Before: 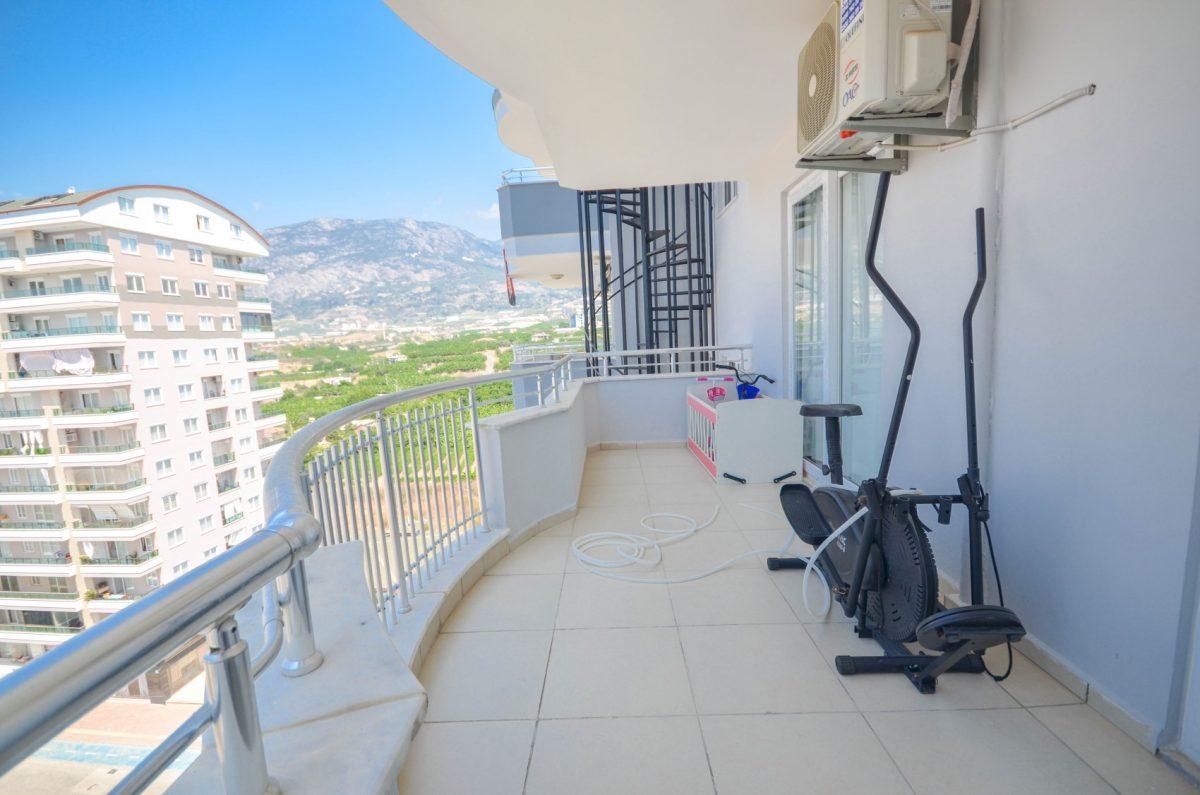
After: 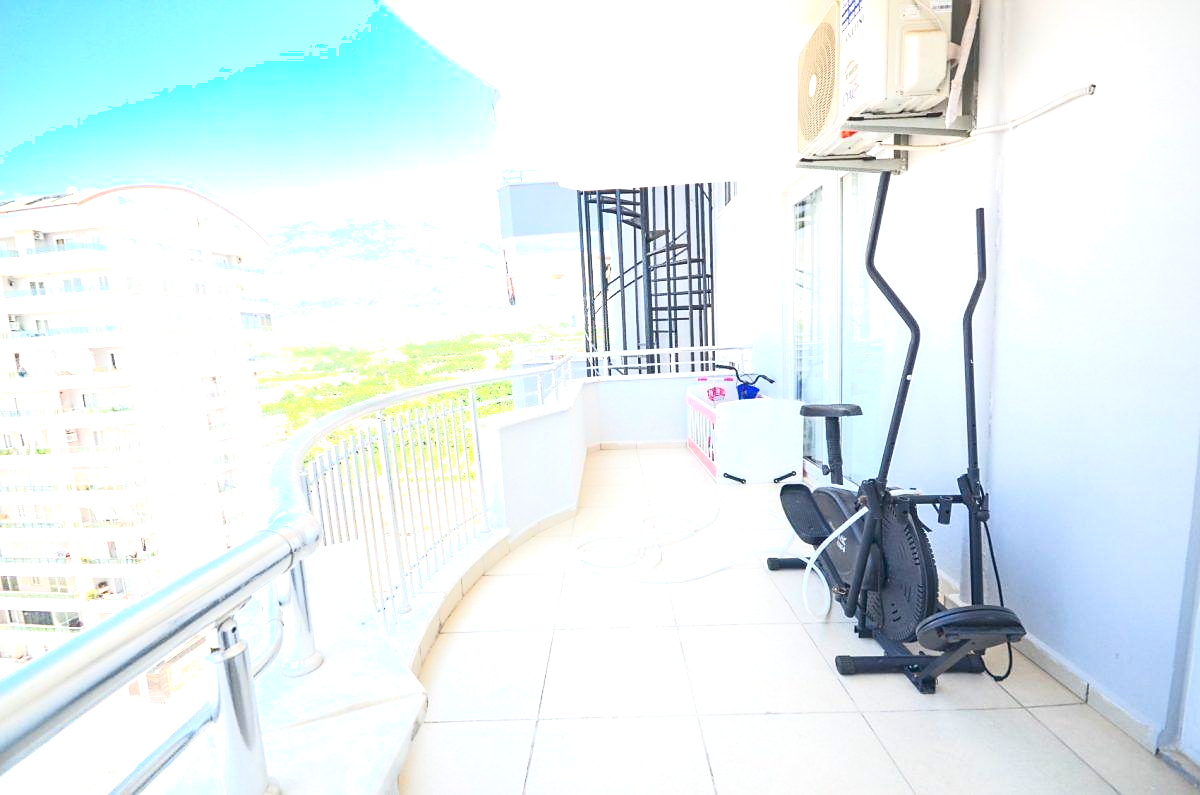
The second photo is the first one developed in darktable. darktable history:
exposure: black level correction 0, exposure 1.2 EV, compensate exposure bias true, compensate highlight preservation false
shadows and highlights: shadows 0, highlights 40
sharpen: radius 1.458, amount 0.398, threshold 1.271
